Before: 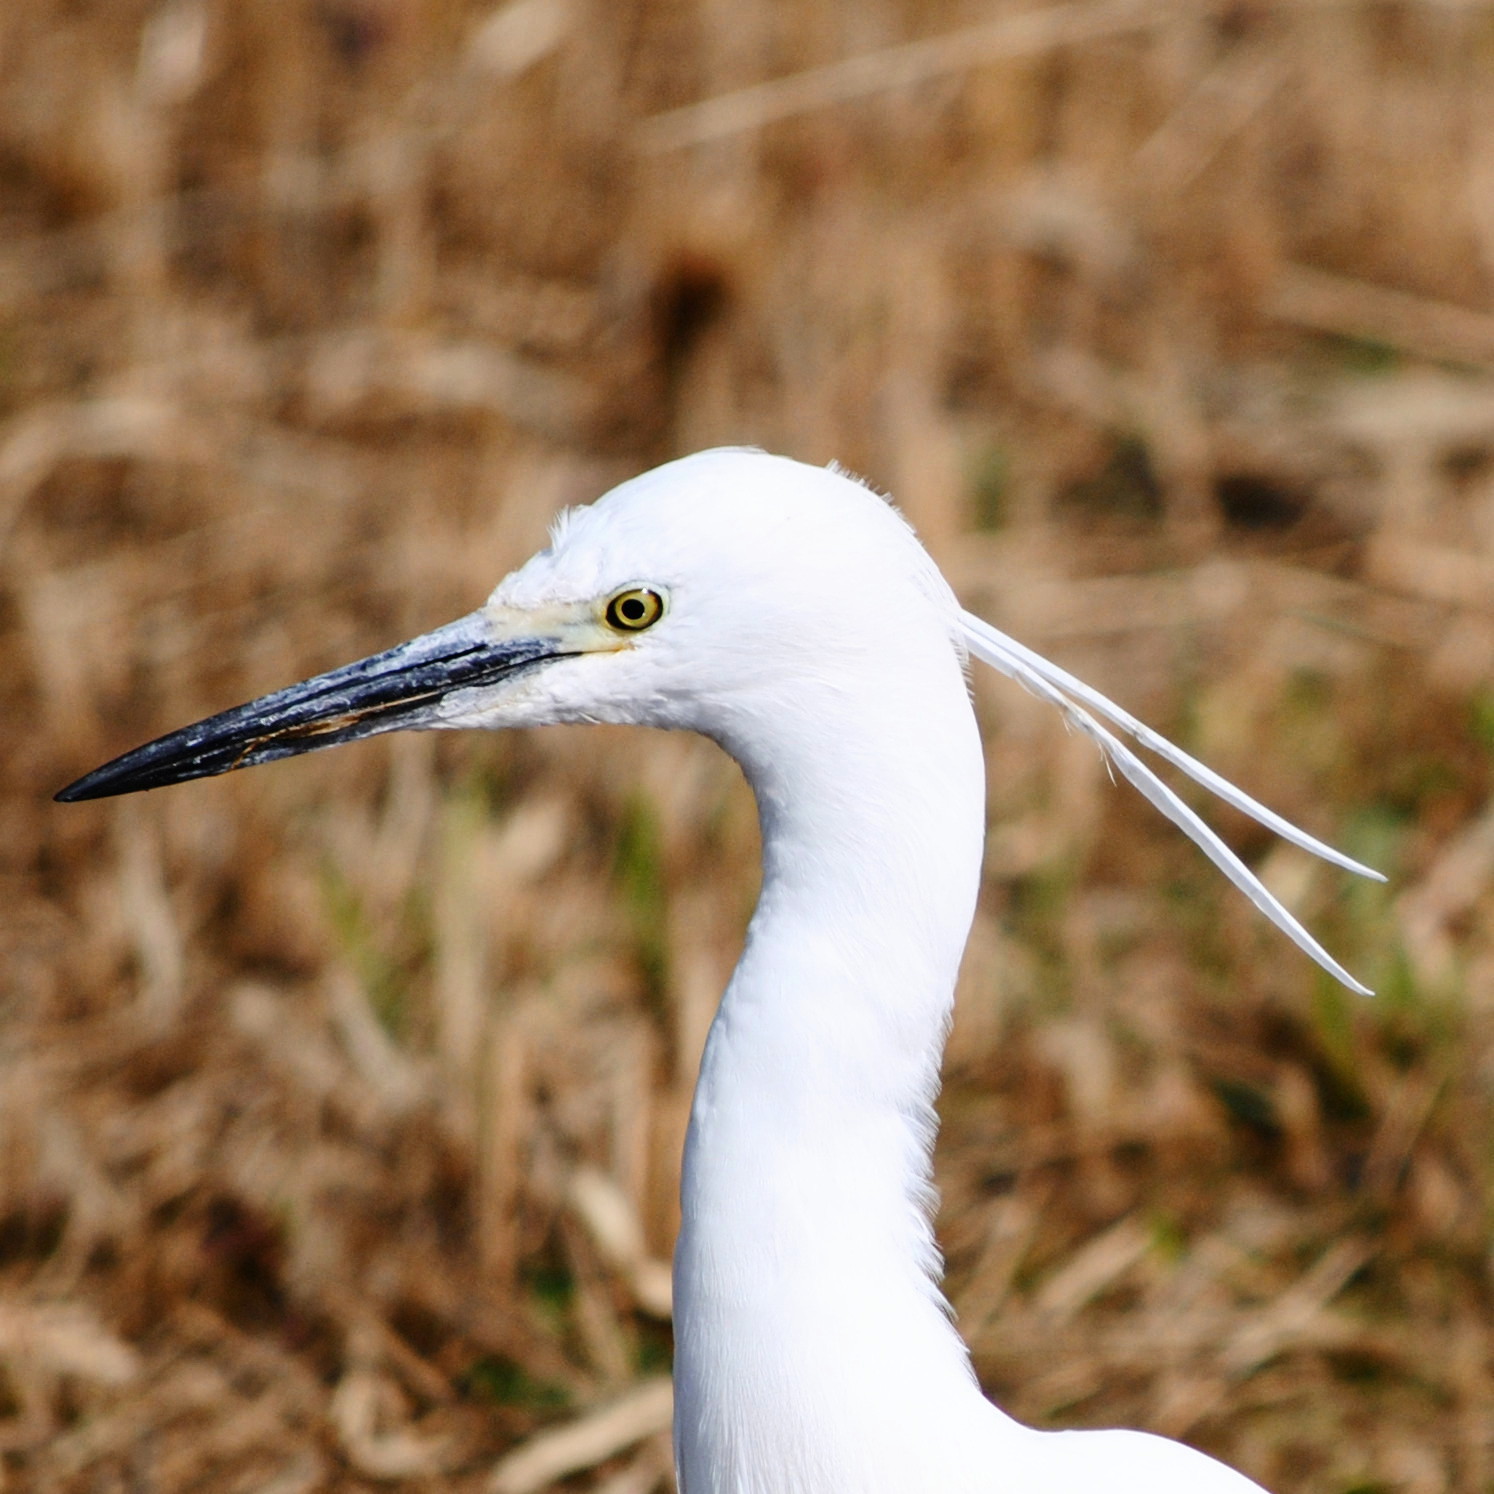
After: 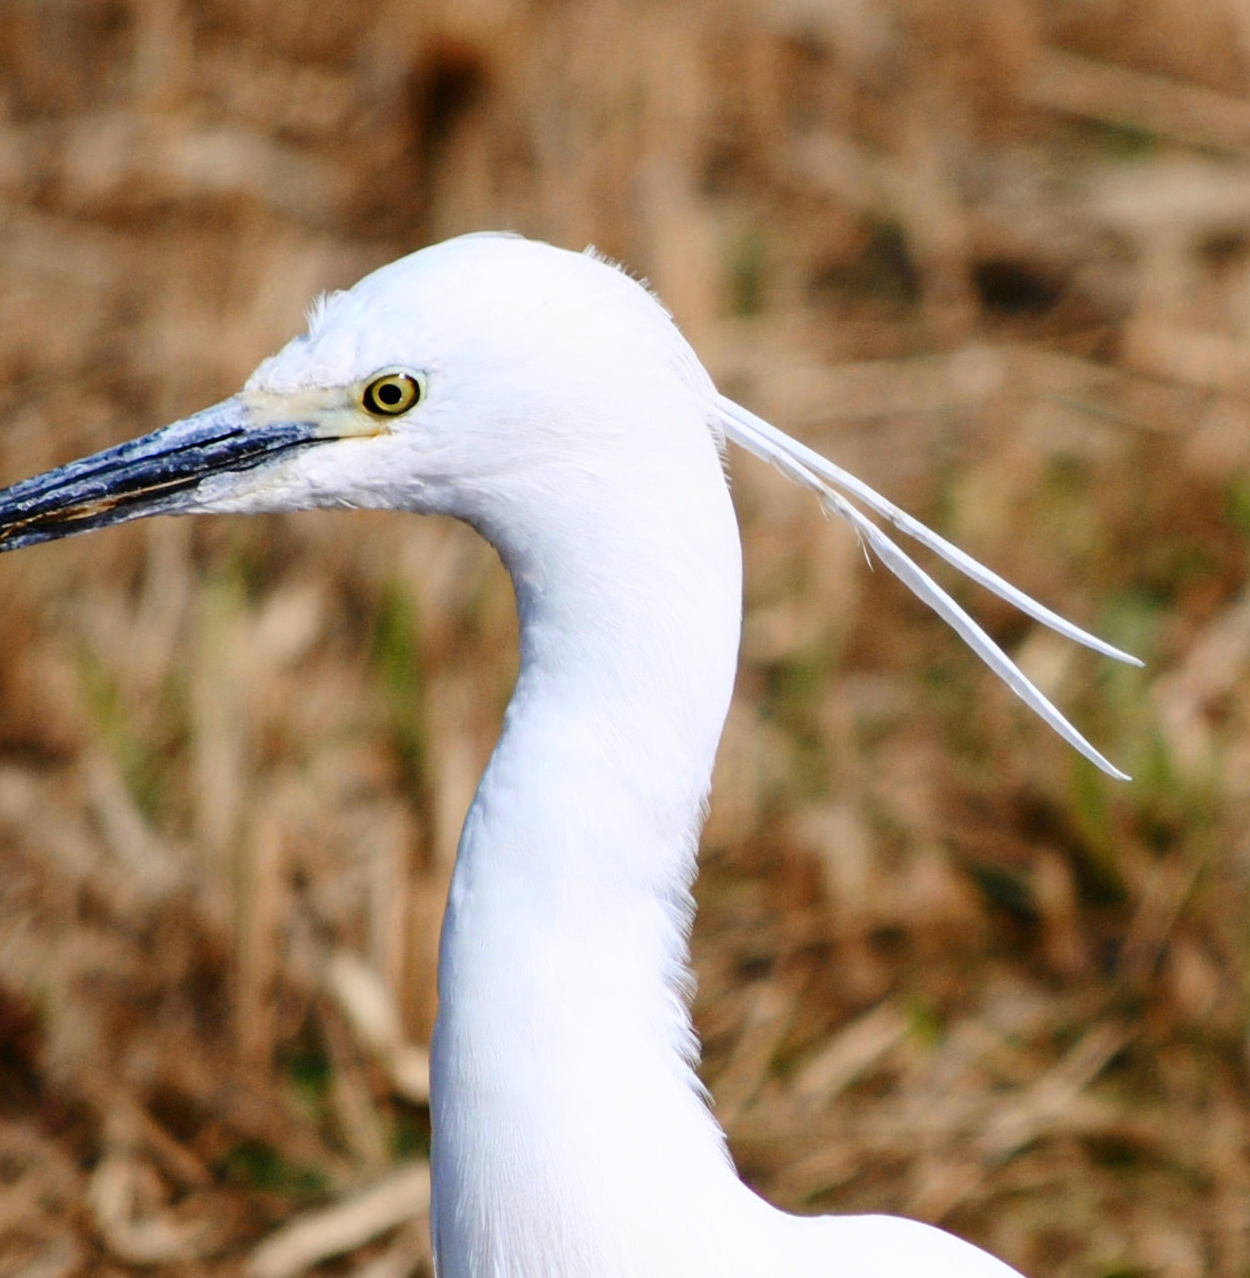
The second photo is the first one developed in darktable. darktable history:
color zones: curves: ch1 [(0.25, 0.5) (0.747, 0.71)]
crop: left 16.286%, top 14.449%
